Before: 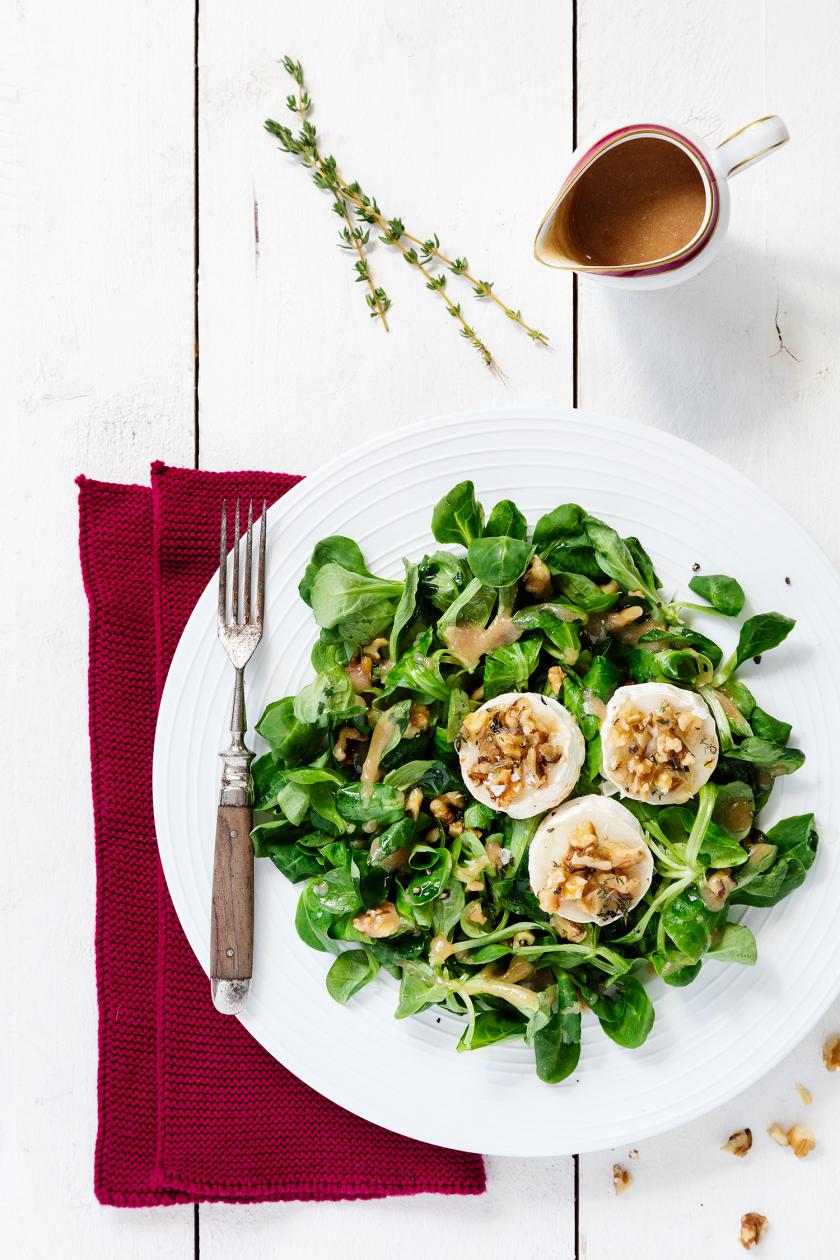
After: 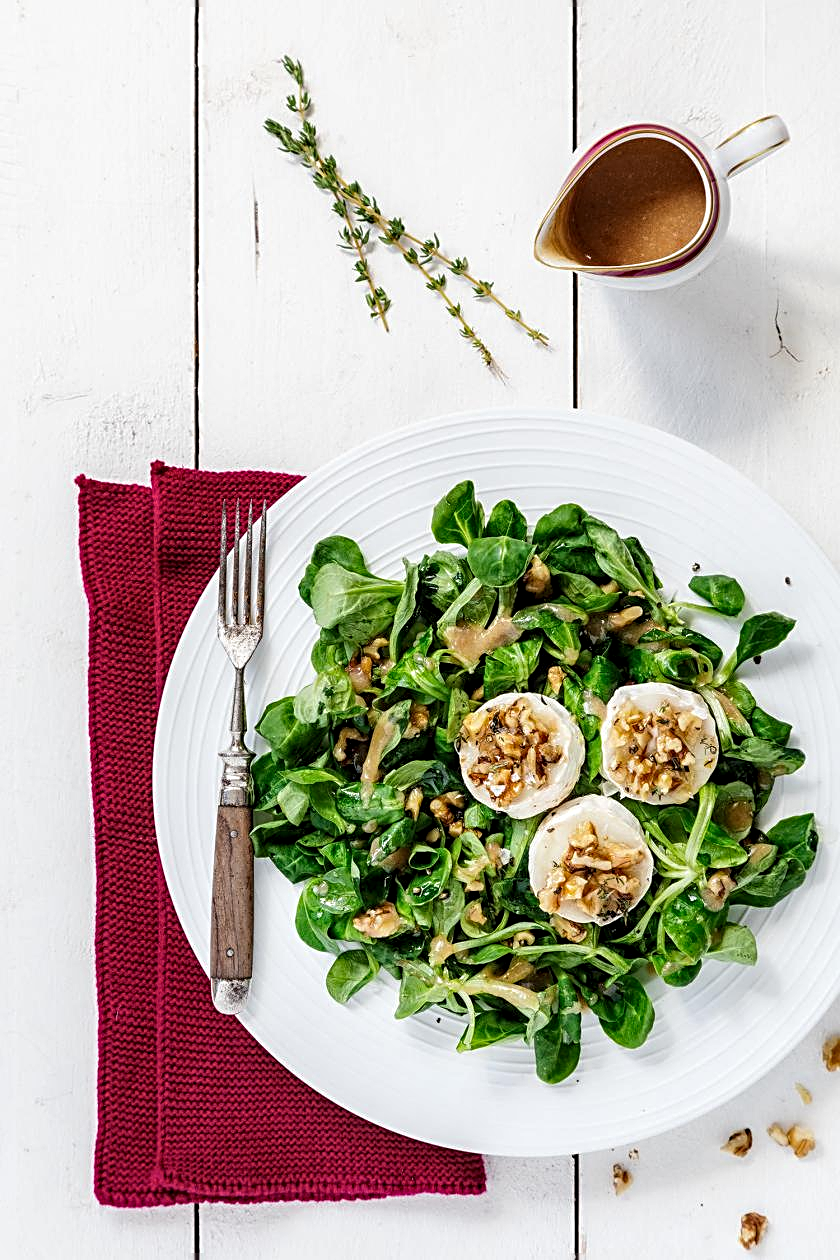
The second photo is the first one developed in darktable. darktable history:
sharpen: radius 2.767
local contrast: highlights 40%, shadows 60%, detail 136%, midtone range 0.514
